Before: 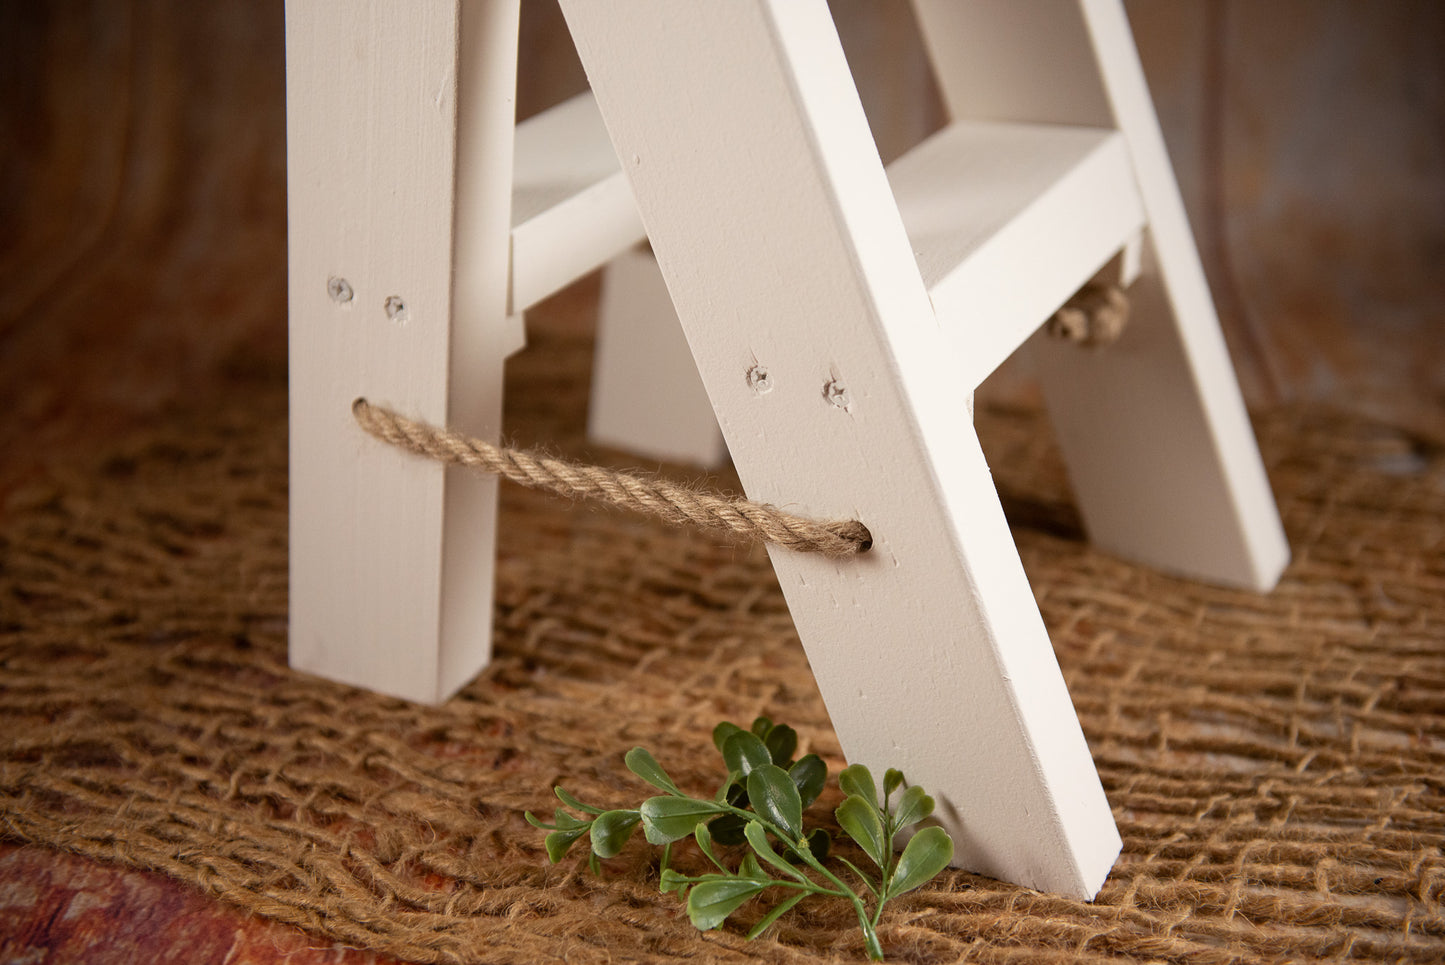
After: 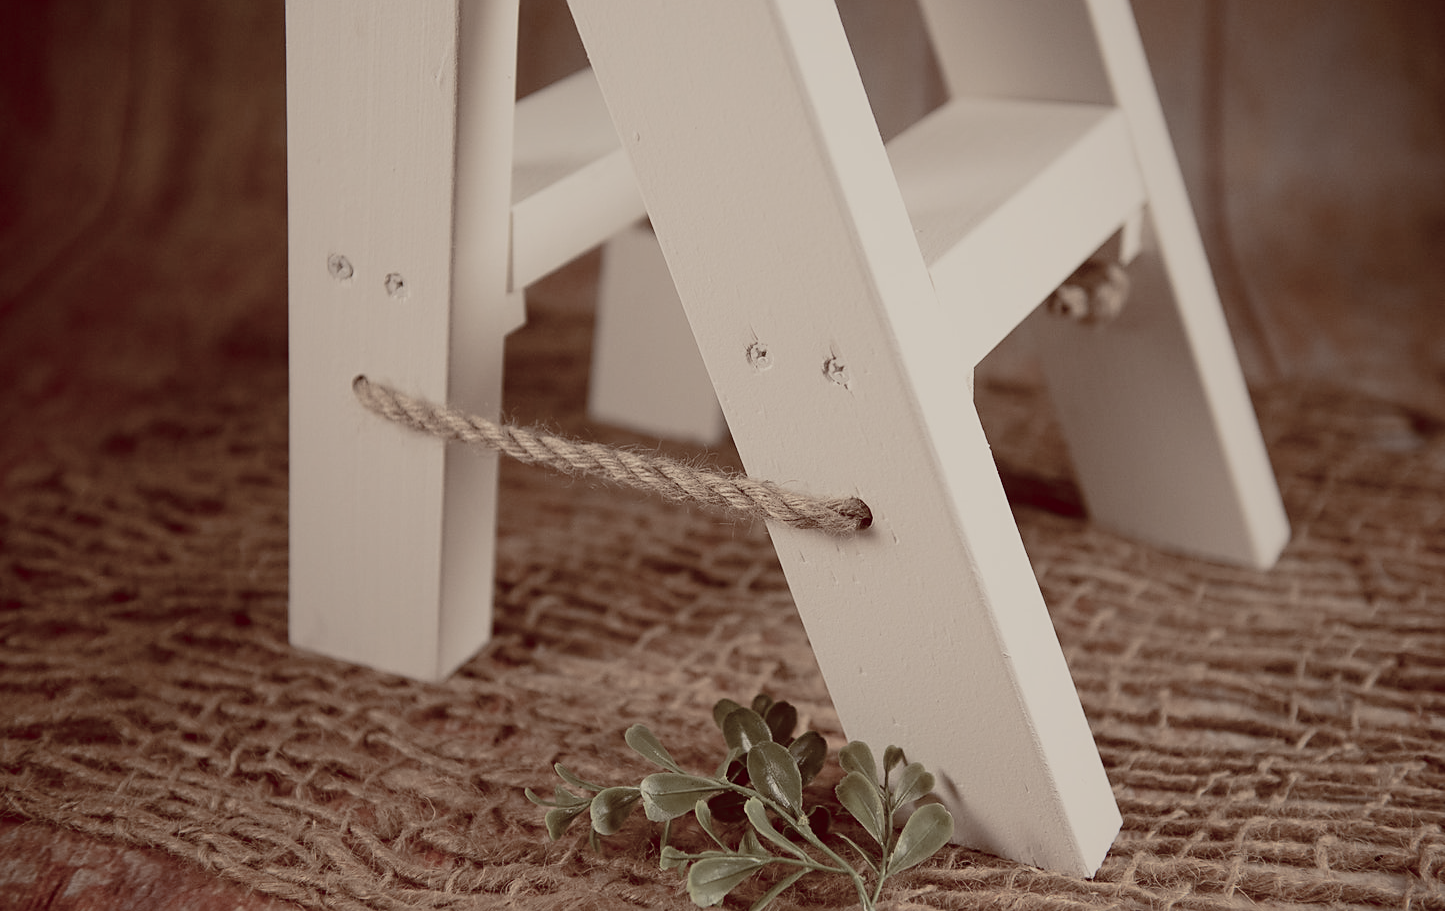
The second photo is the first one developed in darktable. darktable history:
color correction: highlights a* -0.95, highlights b* 4.5, shadows a* 3.55
color balance rgb: shadows lift › luminance 1%, shadows lift › chroma 0.2%, shadows lift › hue 20°, power › luminance 1%, power › chroma 0.4%, power › hue 34°, highlights gain › luminance 0.8%, highlights gain › chroma 0.4%, highlights gain › hue 44°, global offset › chroma 0.4%, global offset › hue 34°, white fulcrum 0.08 EV, linear chroma grading › shadows -7%, linear chroma grading › highlights -7%, linear chroma grading › global chroma -10%, linear chroma grading › mid-tones -8%, perceptual saturation grading › global saturation -28%, perceptual saturation grading › highlights -20%, perceptual saturation grading › mid-tones -24%, perceptual saturation grading › shadows -24%, perceptual brilliance grading › global brilliance -1%, perceptual brilliance grading › highlights -1%, perceptual brilliance grading › mid-tones -1%, perceptual brilliance grading › shadows -1%, global vibrance -17%, contrast -6%
sharpen: radius 1.864, amount 0.398, threshold 1.271
filmic rgb: black relative exposure -7.65 EV, white relative exposure 4.56 EV, hardness 3.61, color science v6 (2022)
crop and rotate: top 2.479%, bottom 3.018%
